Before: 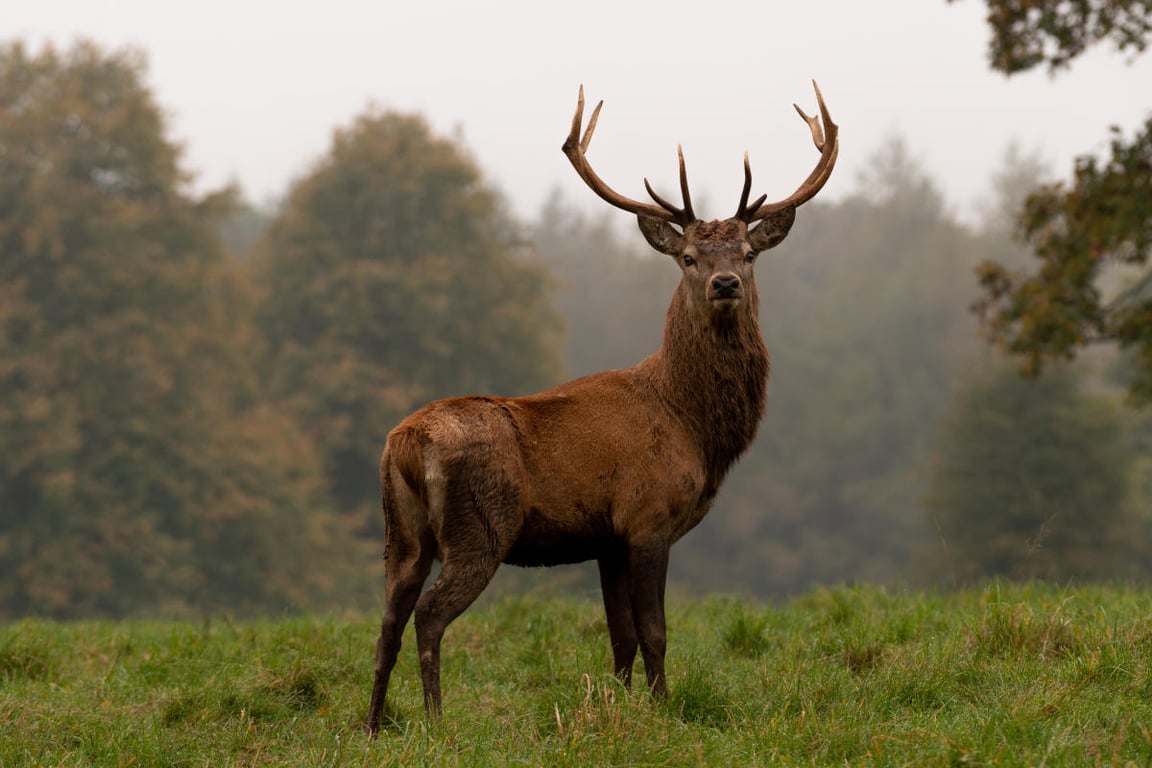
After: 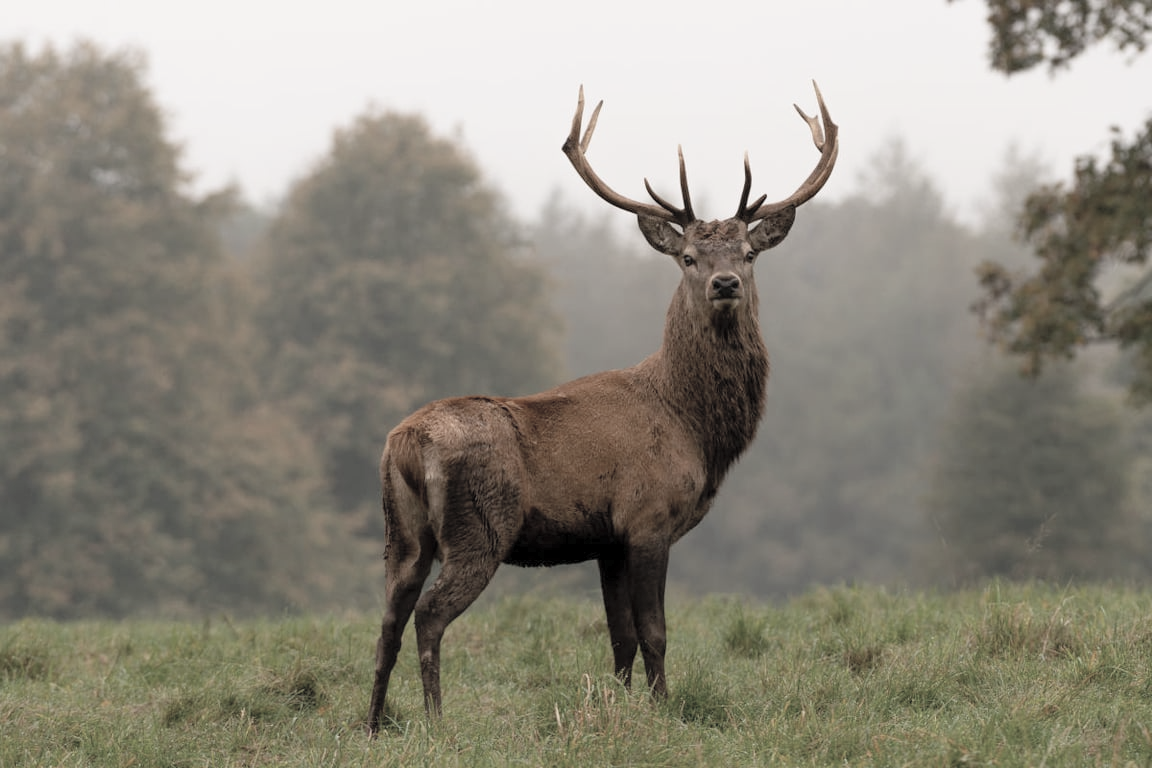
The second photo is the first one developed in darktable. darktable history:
contrast brightness saturation: brightness 0.183, saturation -0.518
